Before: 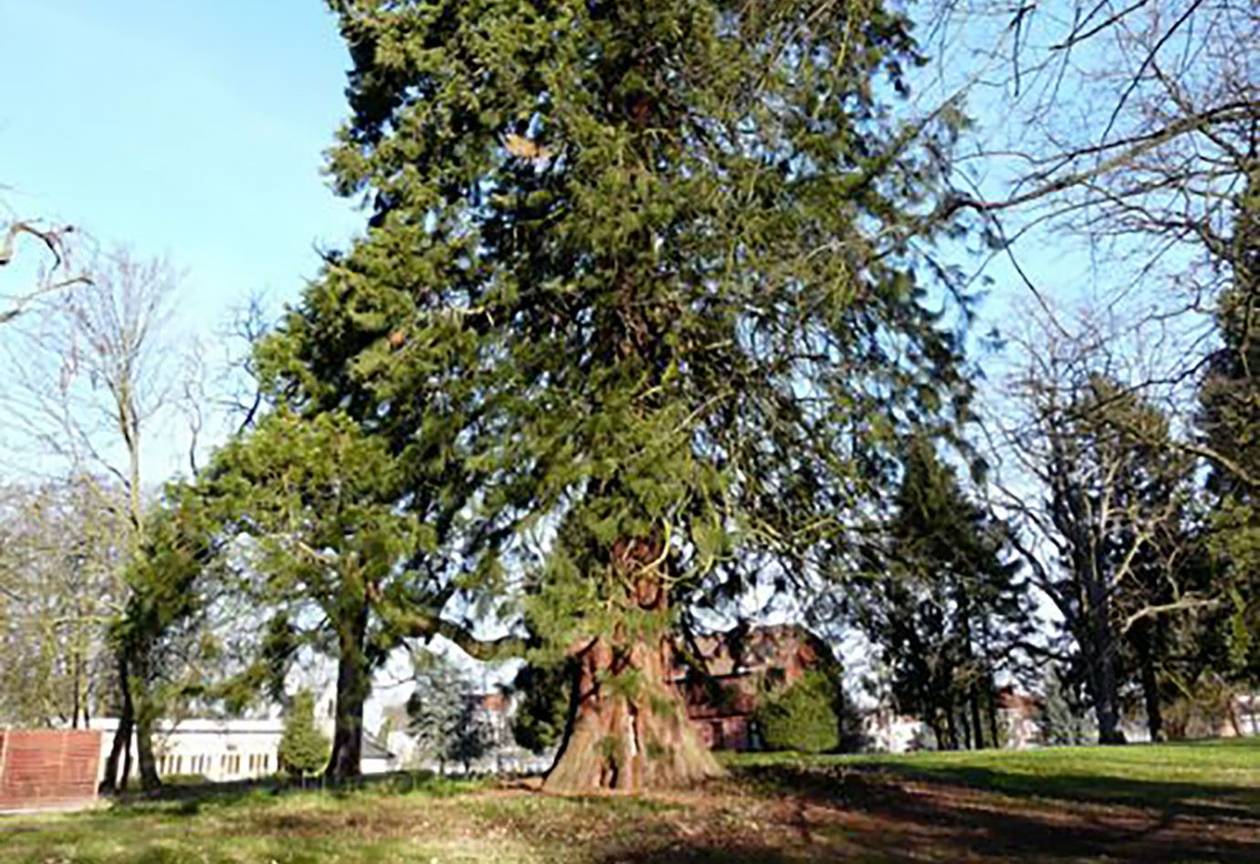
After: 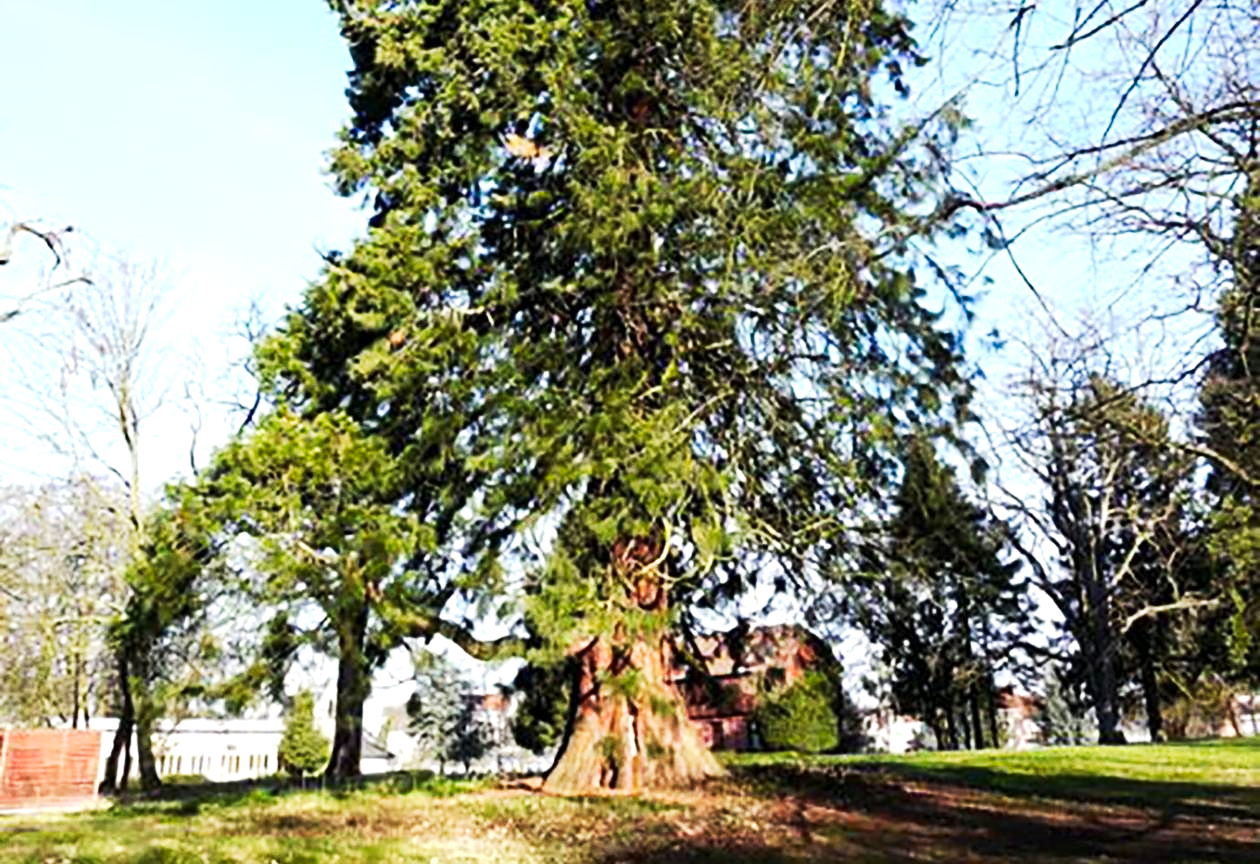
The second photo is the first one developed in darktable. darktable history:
exposure: black level correction 0.001, exposure 0.499 EV, compensate highlight preservation false
tone curve: curves: ch0 [(0, 0) (0.003, 0.003) (0.011, 0.012) (0.025, 0.023) (0.044, 0.04) (0.069, 0.056) (0.1, 0.082) (0.136, 0.107) (0.177, 0.144) (0.224, 0.186) (0.277, 0.237) (0.335, 0.297) (0.399, 0.37) (0.468, 0.465) (0.543, 0.567) (0.623, 0.68) (0.709, 0.782) (0.801, 0.86) (0.898, 0.924) (1, 1)], preserve colors none
